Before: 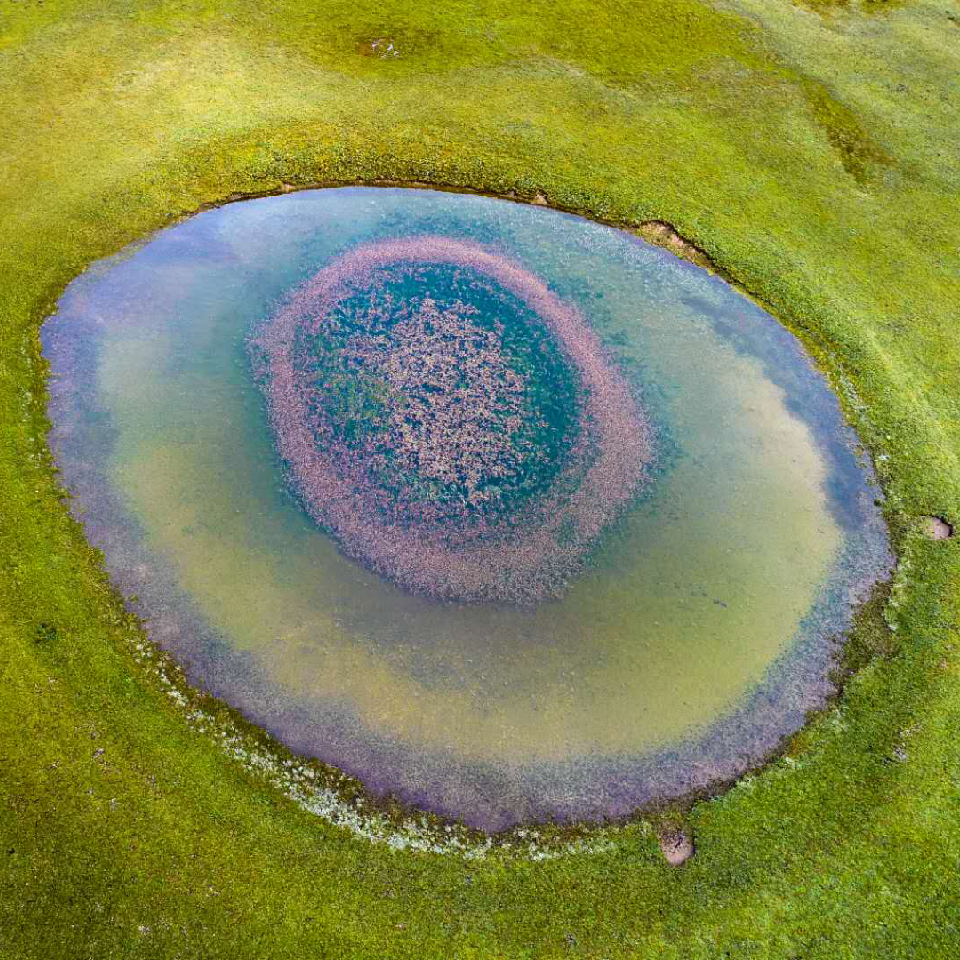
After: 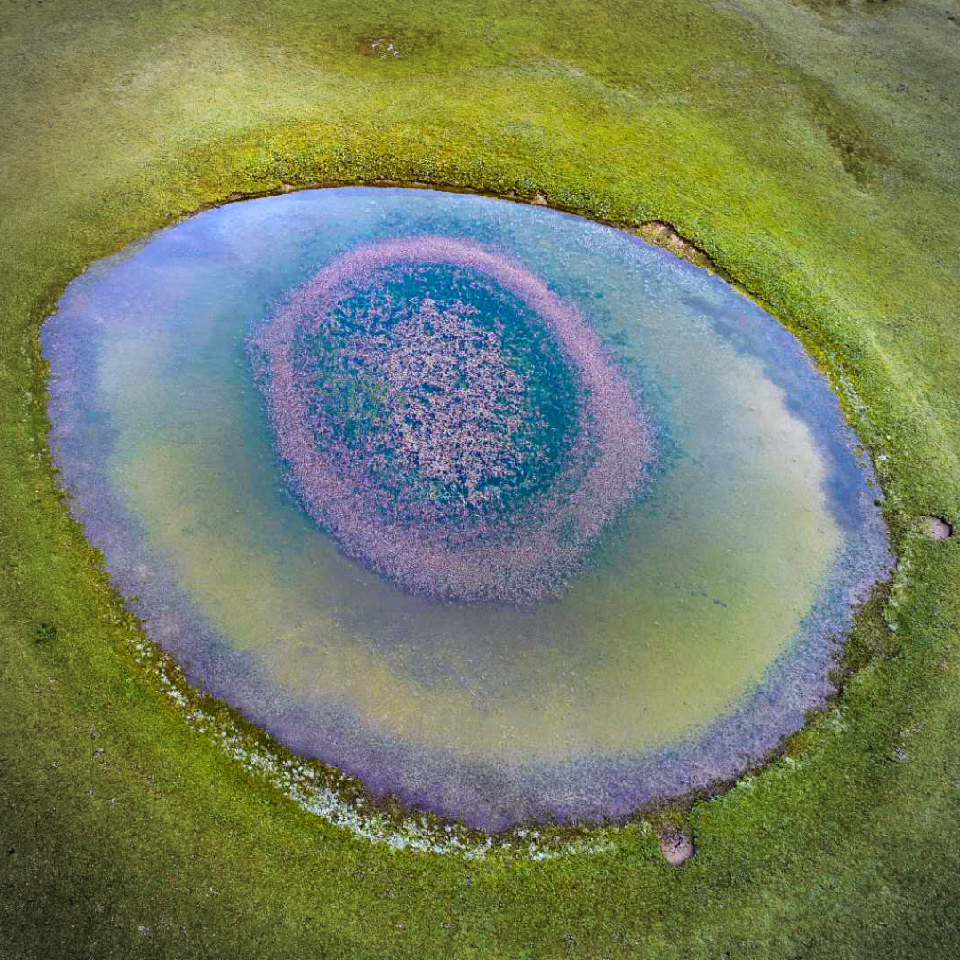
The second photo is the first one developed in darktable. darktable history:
white balance: red 0.967, blue 1.119, emerald 0.756
vignetting: unbound false
